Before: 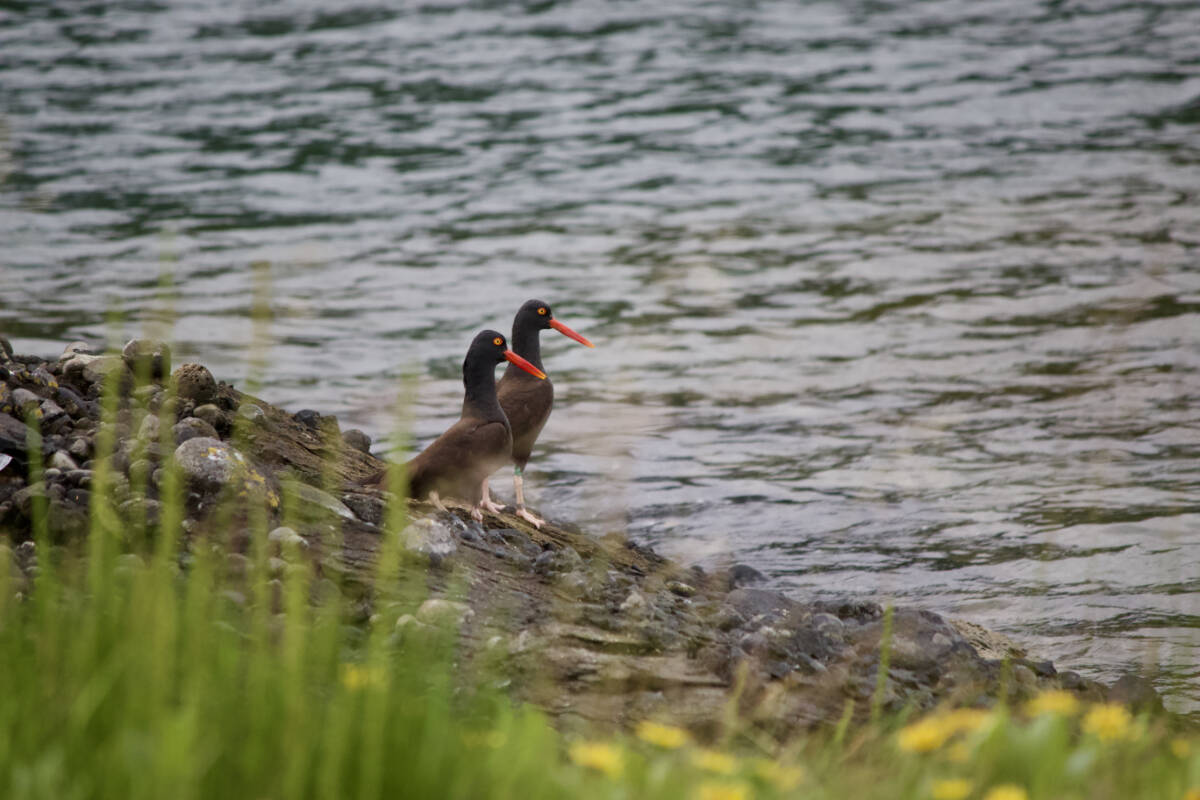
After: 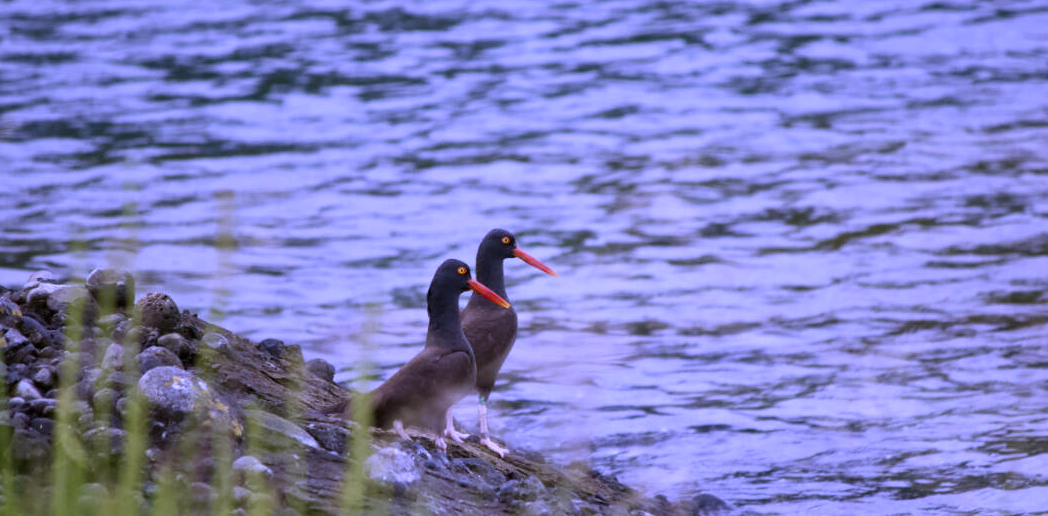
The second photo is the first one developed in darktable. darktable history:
white balance: red 0.98, blue 1.61
crop: left 3.015%, top 8.969%, right 9.647%, bottom 26.457%
tone equalizer: on, module defaults
